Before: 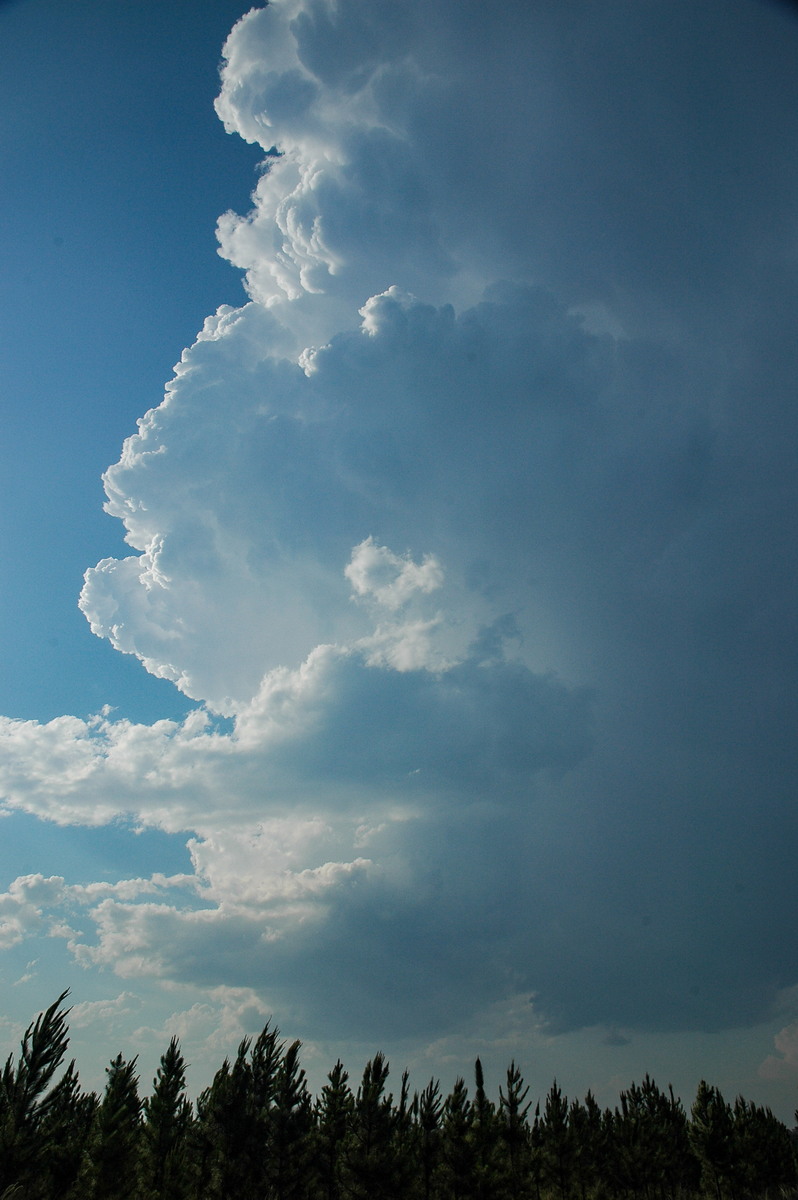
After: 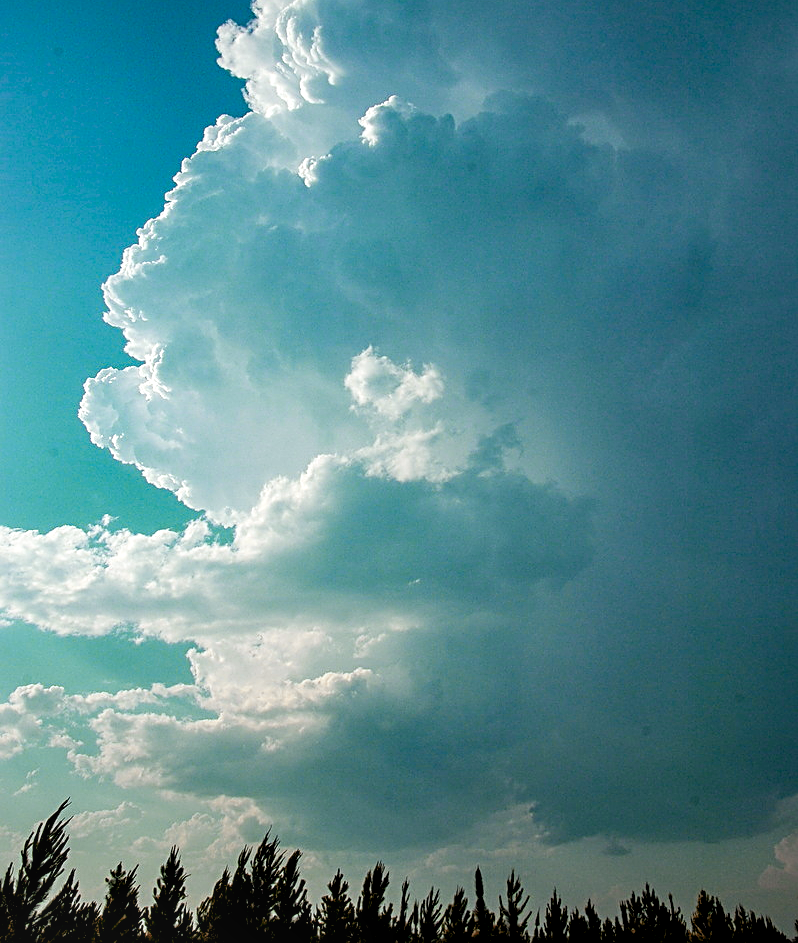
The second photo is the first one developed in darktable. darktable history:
crop and rotate: top 15.881%, bottom 5.463%
base curve: curves: ch0 [(0, 0) (0.688, 0.865) (1, 1)], preserve colors none
color zones: curves: ch2 [(0, 0.488) (0.143, 0.417) (0.286, 0.212) (0.429, 0.179) (0.571, 0.154) (0.714, 0.415) (0.857, 0.495) (1, 0.488)]
color balance rgb: power › chroma 0.671%, power › hue 60°, linear chroma grading › global chroma 0.947%, perceptual saturation grading › global saturation 19.783%
exposure: black level correction 0.009, exposure 0.107 EV, compensate highlight preservation false
local contrast: on, module defaults
sharpen: radius 2.765
tone equalizer: mask exposure compensation -0.485 EV
